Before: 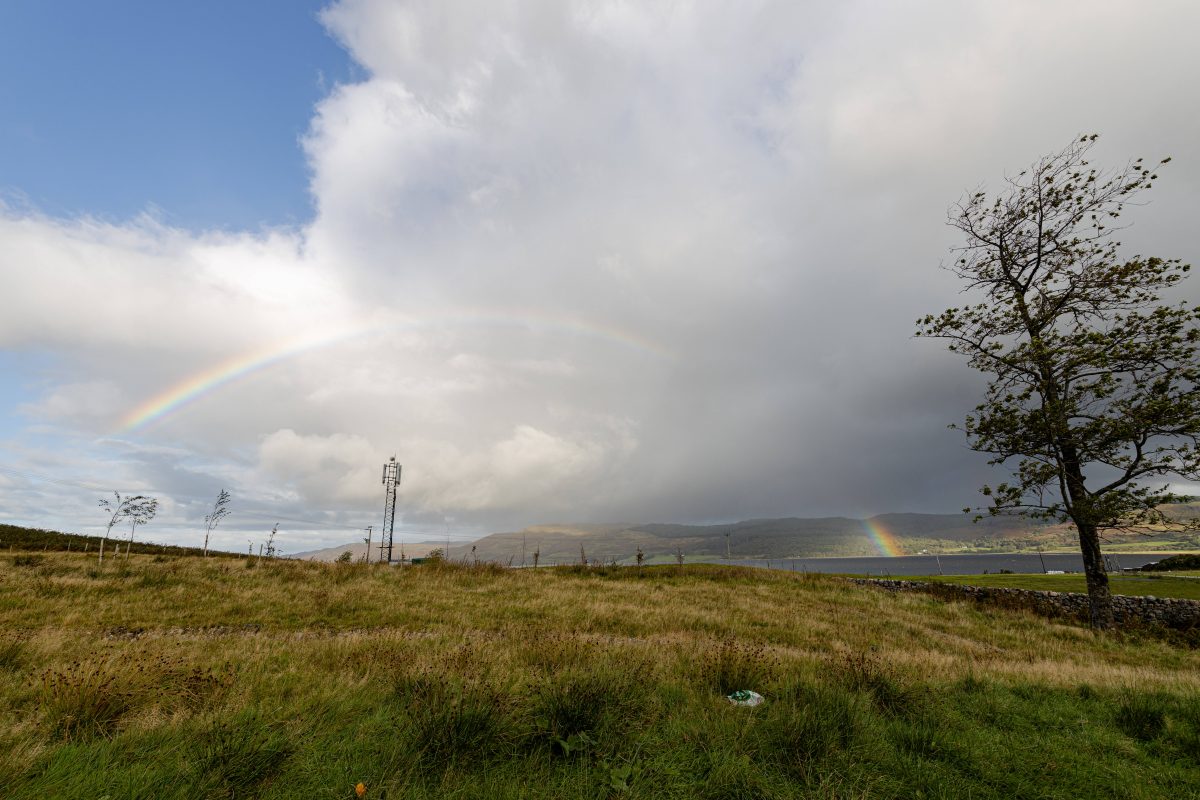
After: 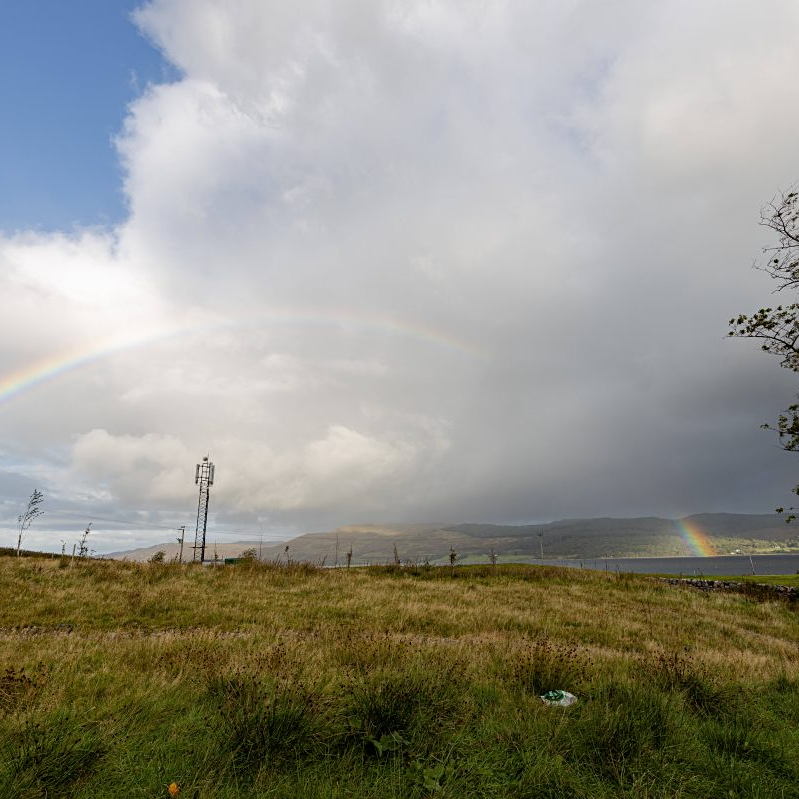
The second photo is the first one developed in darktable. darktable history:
sharpen: amount 0.21
crop and rotate: left 15.627%, right 17.725%
